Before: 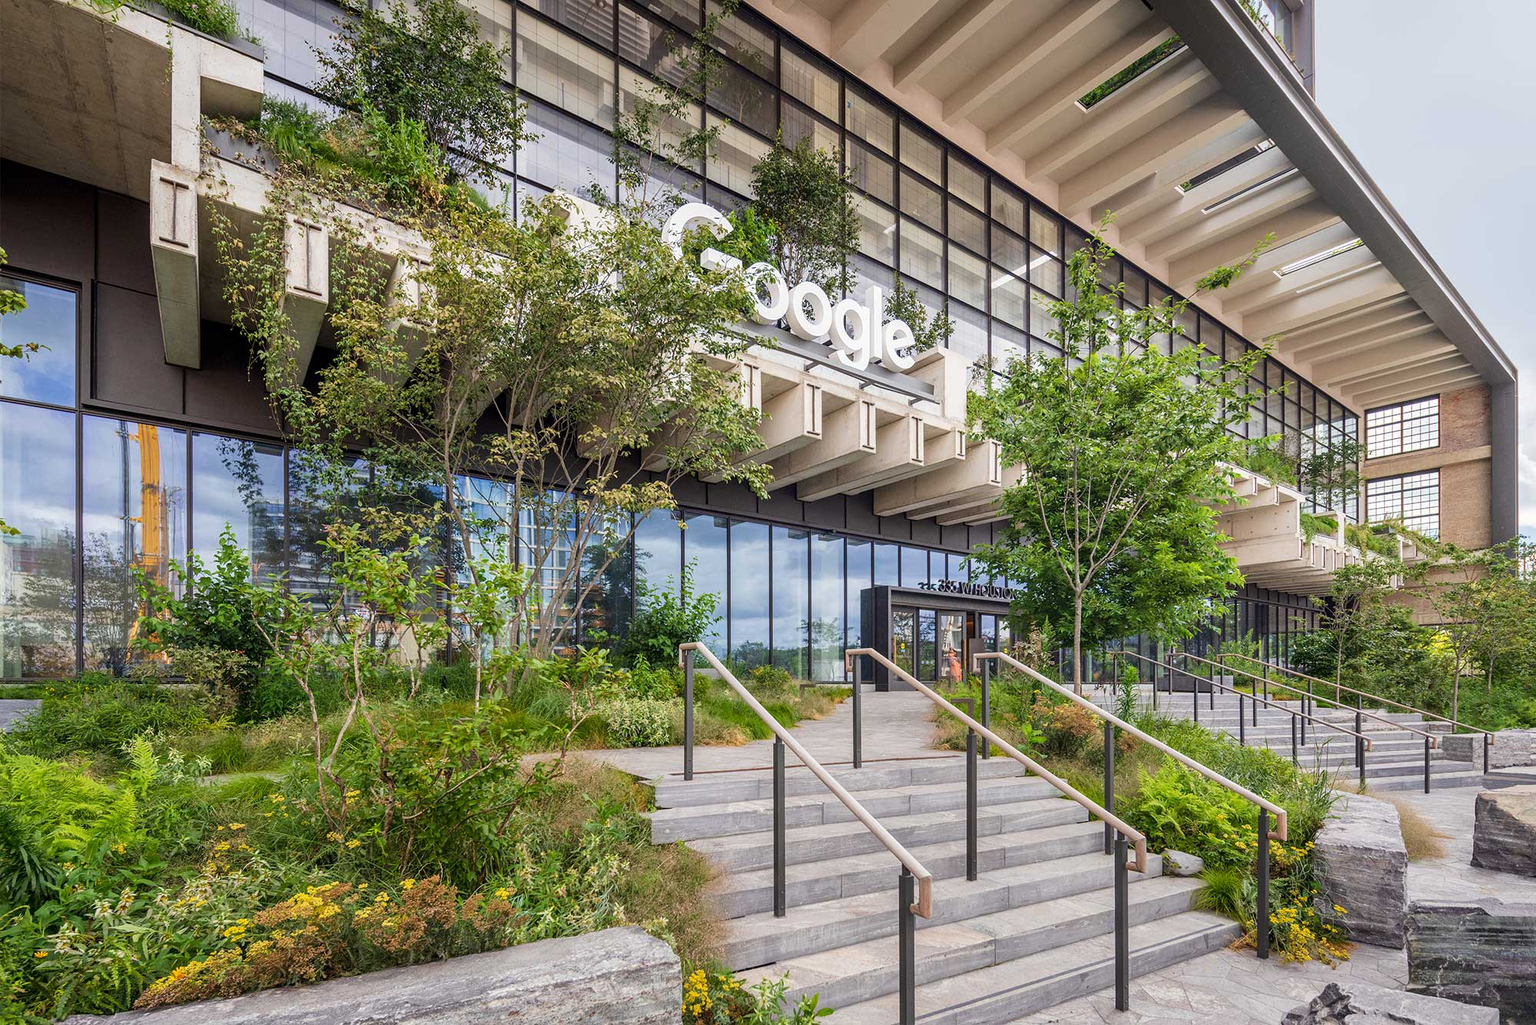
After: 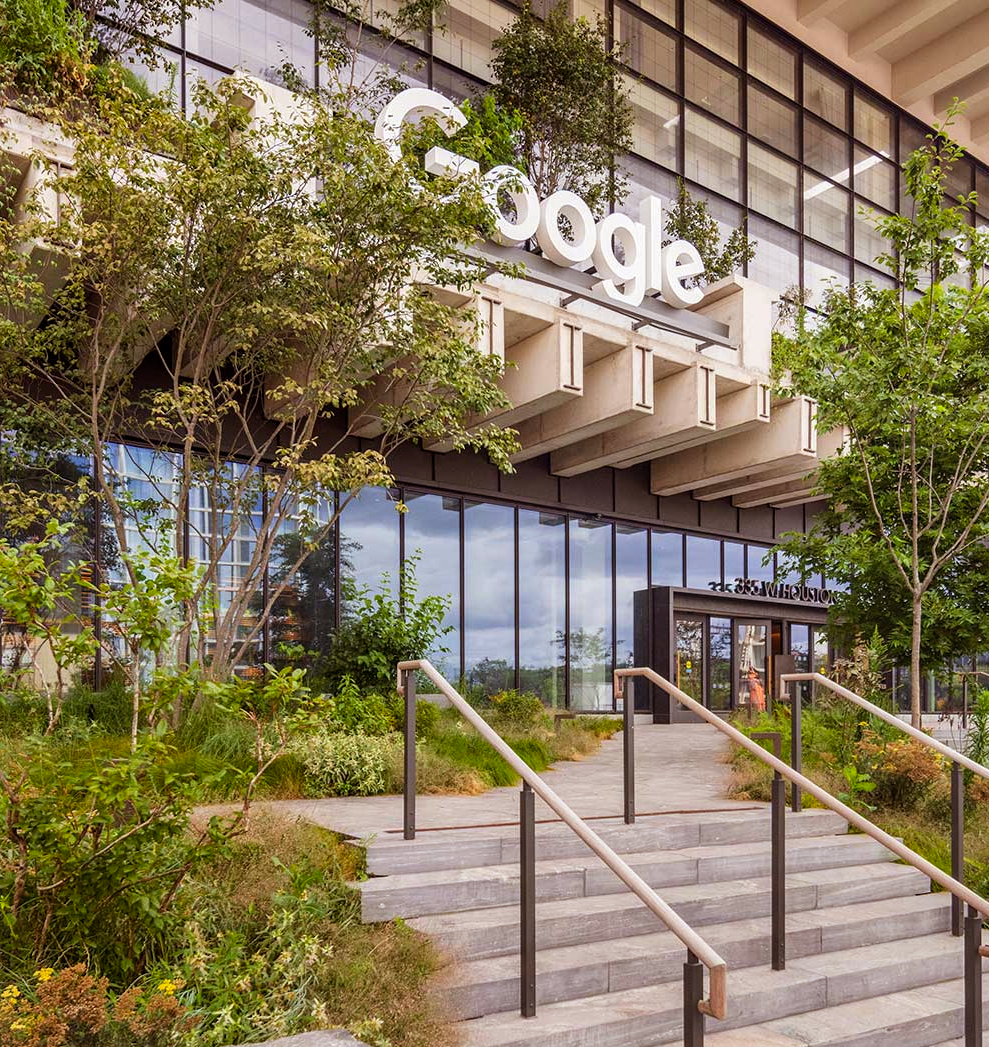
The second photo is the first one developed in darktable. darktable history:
rgb levels: mode RGB, independent channels, levels [[0, 0.5, 1], [0, 0.521, 1], [0, 0.536, 1]]
crop and rotate: angle 0.02°, left 24.353%, top 13.219%, right 26.156%, bottom 8.224%
